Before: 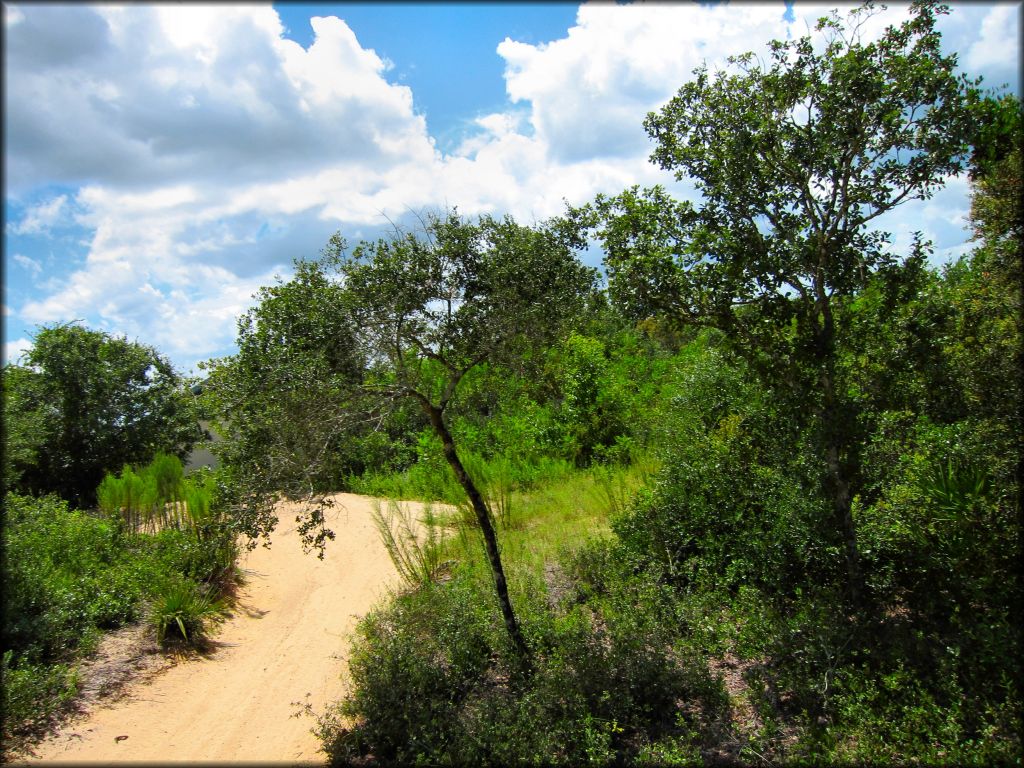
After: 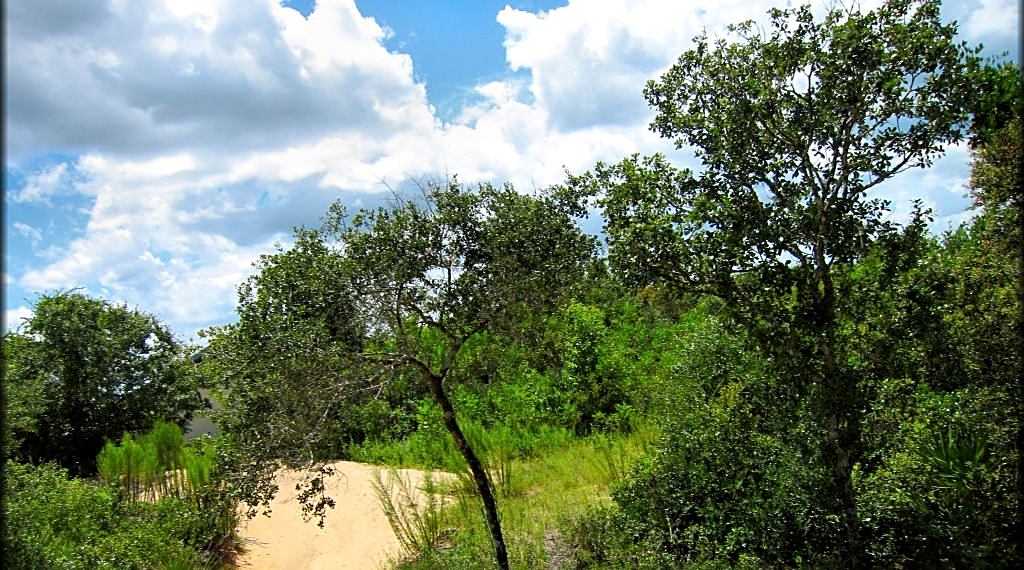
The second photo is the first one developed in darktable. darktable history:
local contrast: highlights 106%, shadows 101%, detail 119%, midtone range 0.2
crop: top 4.236%, bottom 21.469%
sharpen: on, module defaults
